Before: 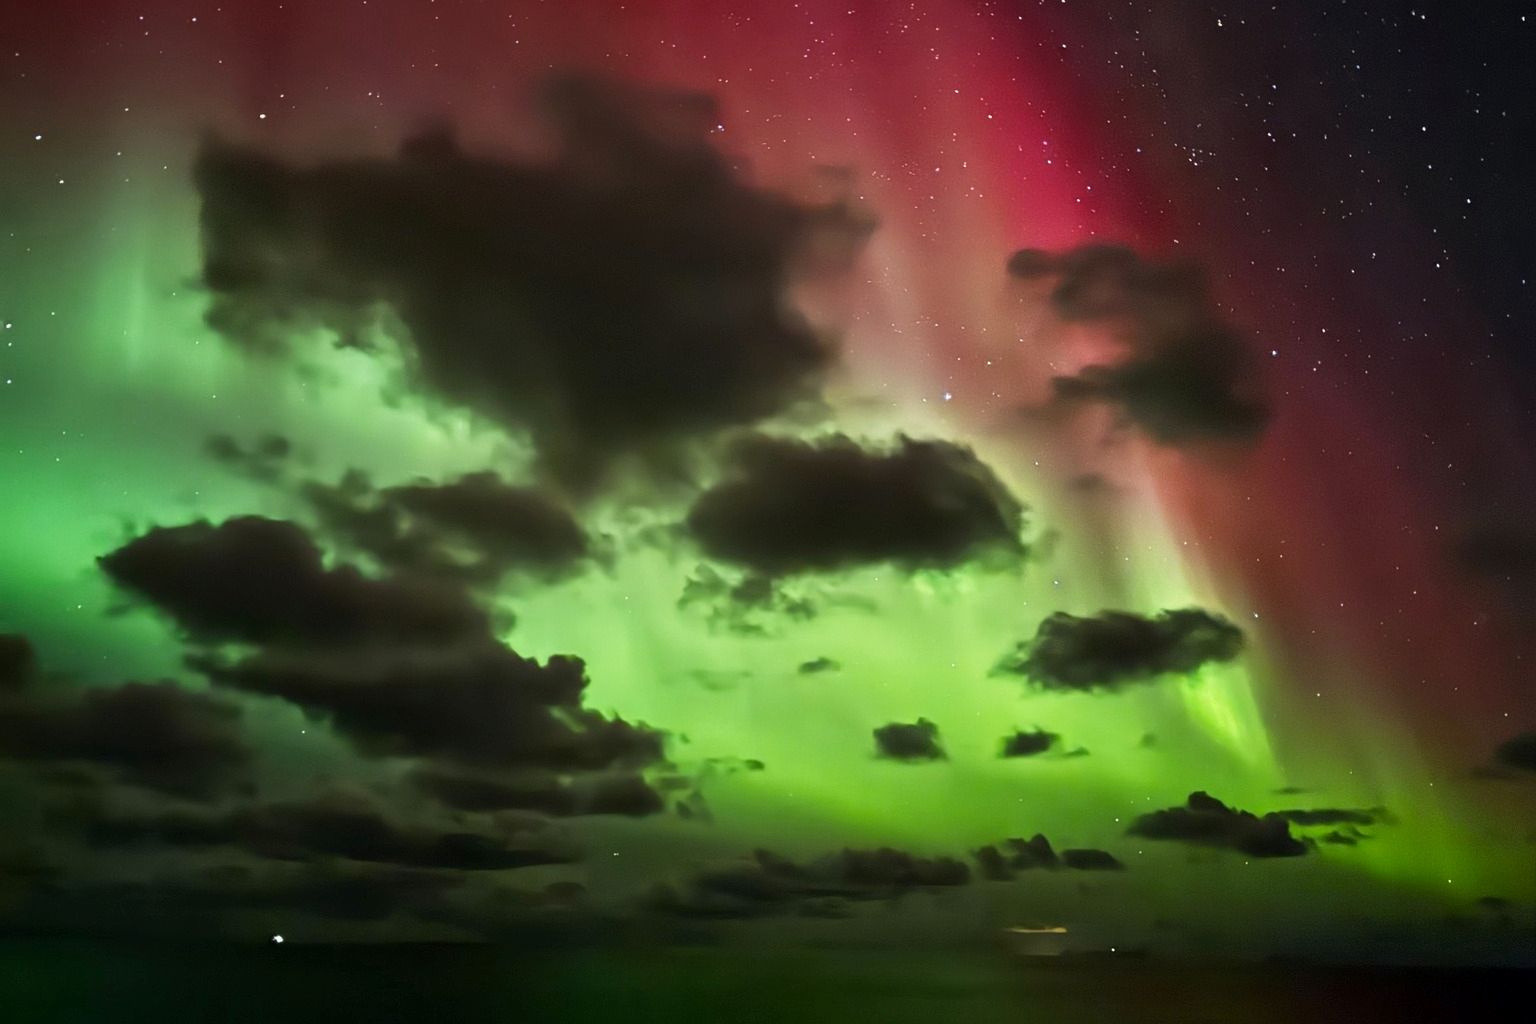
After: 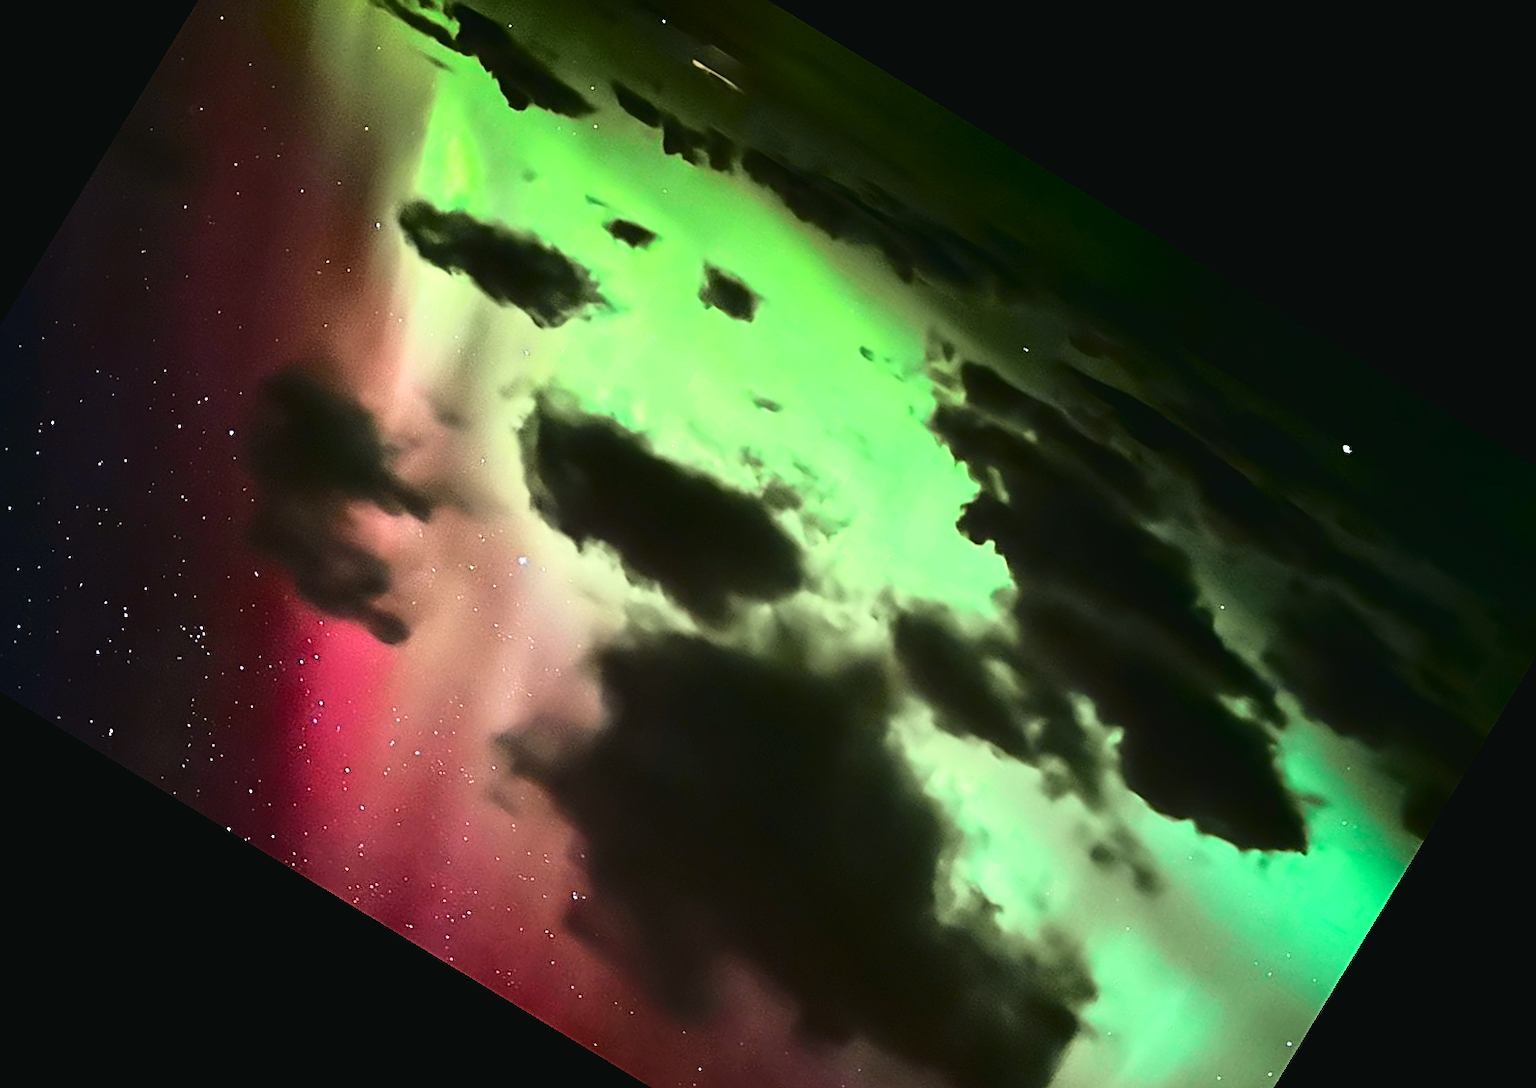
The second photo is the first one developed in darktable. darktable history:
white balance: red 0.983, blue 1.036
crop and rotate: angle 148.68°, left 9.111%, top 15.603%, right 4.588%, bottom 17.041%
sharpen: on, module defaults
tone equalizer: -8 EV -0.417 EV, -7 EV -0.389 EV, -6 EV -0.333 EV, -5 EV -0.222 EV, -3 EV 0.222 EV, -2 EV 0.333 EV, -1 EV 0.389 EV, +0 EV 0.417 EV, edges refinement/feathering 500, mask exposure compensation -1.57 EV, preserve details no
tone curve: curves: ch0 [(0, 0.032) (0.078, 0.052) (0.236, 0.168) (0.43, 0.472) (0.508, 0.566) (0.66, 0.754) (0.79, 0.883) (0.994, 0.974)]; ch1 [(0, 0) (0.161, 0.092) (0.35, 0.33) (0.379, 0.401) (0.456, 0.456) (0.508, 0.501) (0.547, 0.531) (0.573, 0.563) (0.625, 0.602) (0.718, 0.734) (1, 1)]; ch2 [(0, 0) (0.369, 0.427) (0.44, 0.434) (0.502, 0.501) (0.54, 0.537) (0.586, 0.59) (0.621, 0.604) (1, 1)], color space Lab, independent channels, preserve colors none
exposure: exposure 0.258 EV, compensate highlight preservation false
